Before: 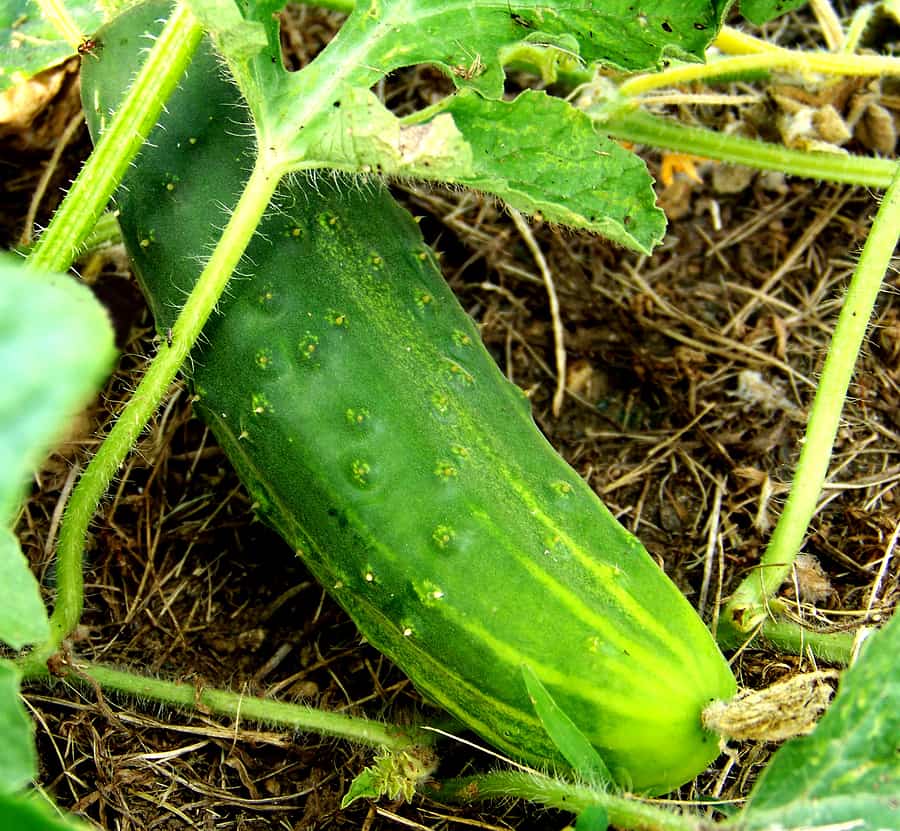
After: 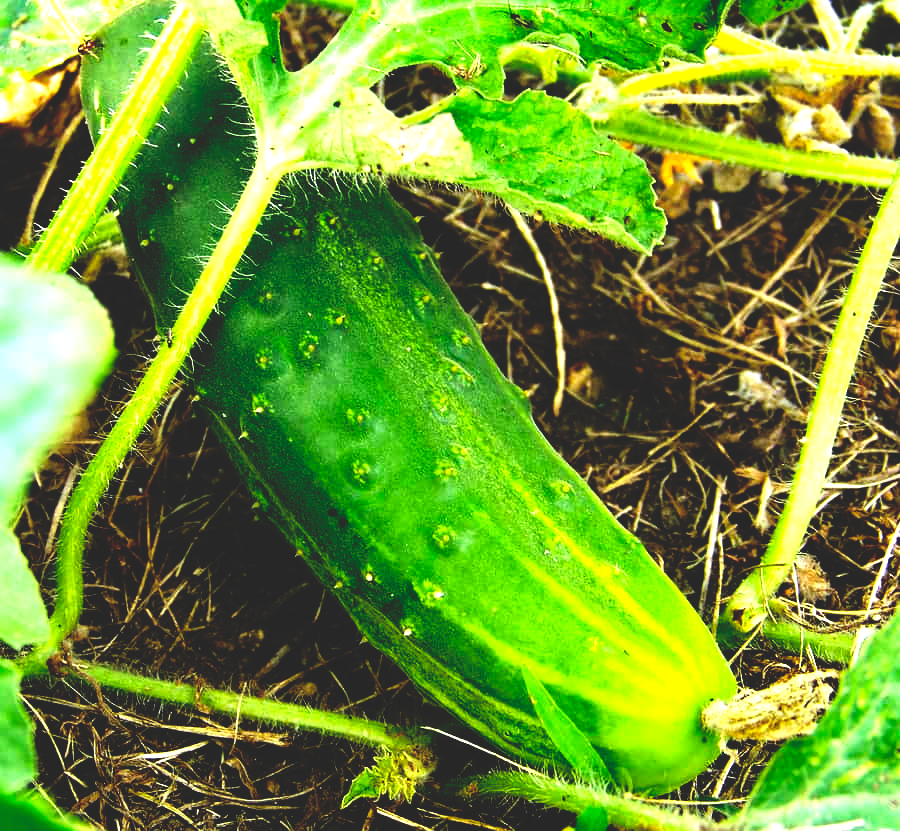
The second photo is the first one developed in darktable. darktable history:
base curve: curves: ch0 [(0, 0.02) (0.083, 0.036) (1, 1)], preserve colors none
exposure: black level correction 0, exposure 0.7 EV, compensate exposure bias true, compensate highlight preservation false
